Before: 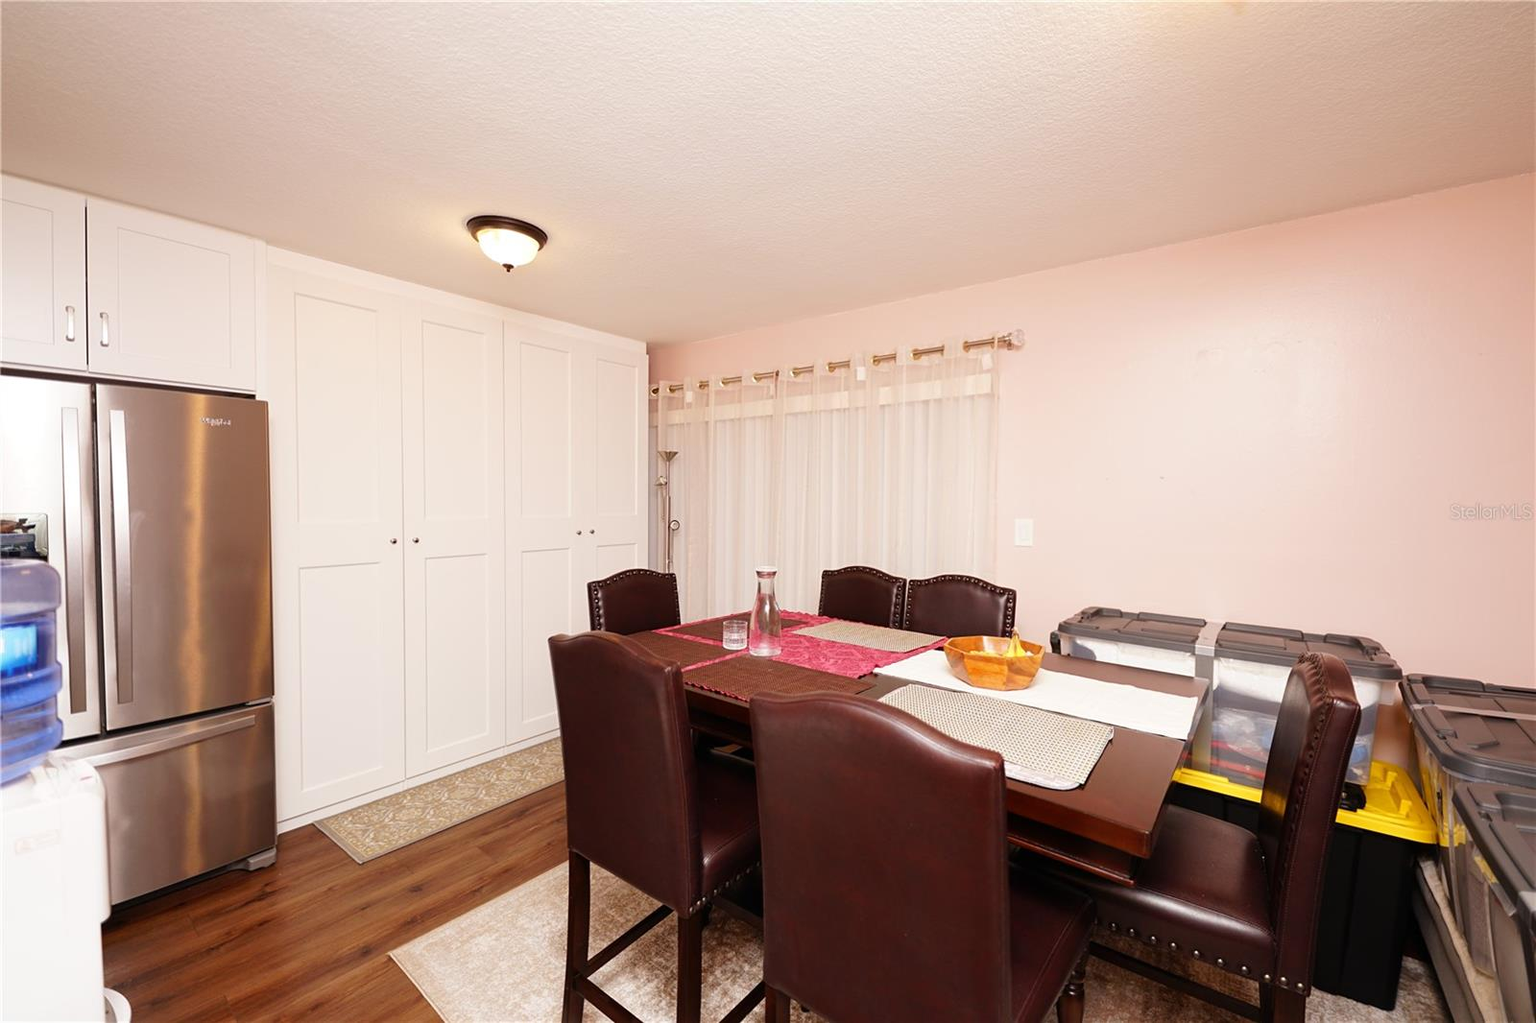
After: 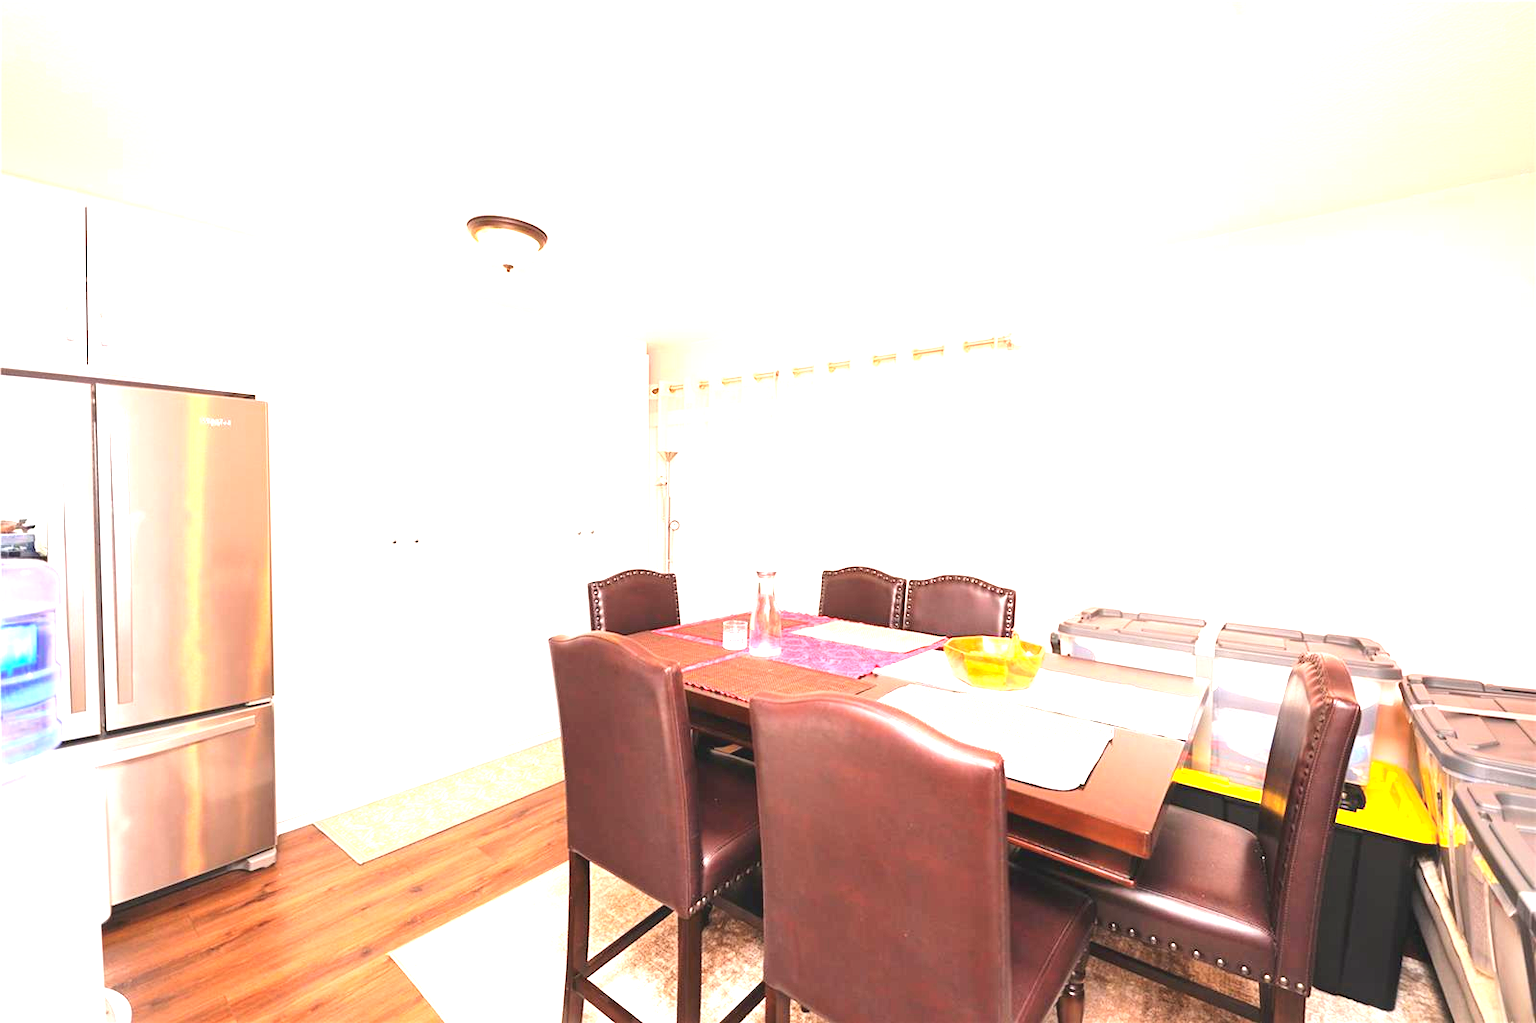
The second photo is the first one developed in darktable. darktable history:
local contrast: mode bilateral grid, contrast 19, coarseness 49, detail 119%, midtone range 0.2
tone curve: curves: ch0 [(0, 0.047) (0.199, 0.263) (0.47, 0.555) (0.805, 0.839) (1, 0.962)], color space Lab, independent channels, preserve colors none
exposure: black level correction -0.001, exposure 0.532 EV, compensate exposure bias true, compensate highlight preservation false
